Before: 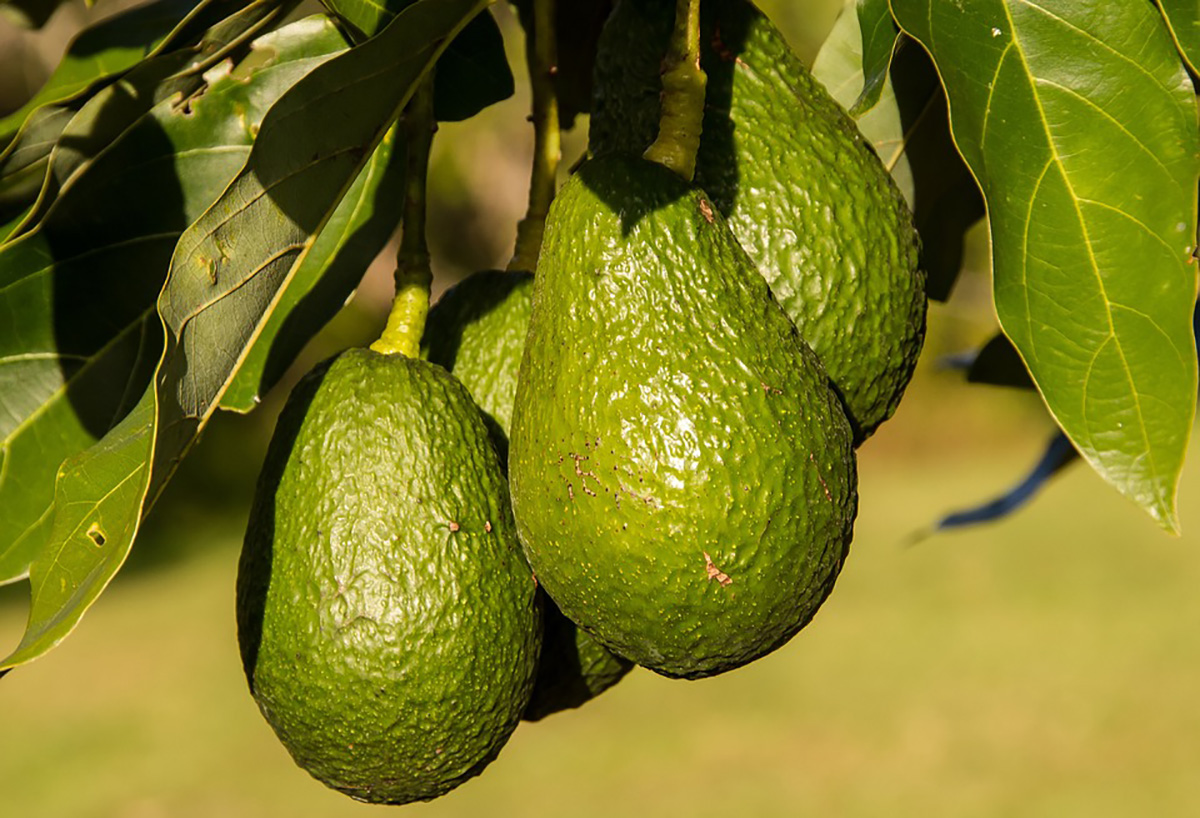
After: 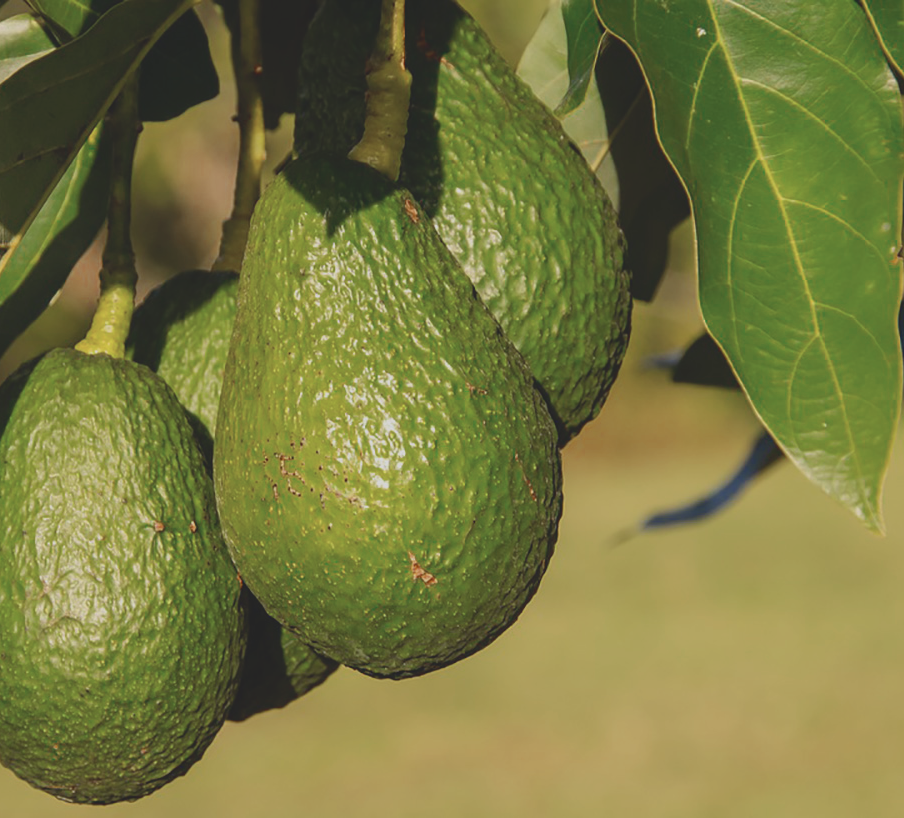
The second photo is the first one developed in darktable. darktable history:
color zones: curves: ch0 [(0, 0.5) (0.125, 0.4) (0.25, 0.5) (0.375, 0.4) (0.5, 0.4) (0.625, 0.35) (0.75, 0.35) (0.875, 0.5)]; ch1 [(0, 0.35) (0.125, 0.45) (0.25, 0.35) (0.375, 0.35) (0.5, 0.35) (0.625, 0.35) (0.75, 0.45) (0.875, 0.35)]; ch2 [(0, 0.6) (0.125, 0.5) (0.25, 0.5) (0.375, 0.6) (0.5, 0.6) (0.625, 0.5) (0.75, 0.5) (0.875, 0.5)]
crop and rotate: left 24.6%
contrast brightness saturation: contrast -0.28
